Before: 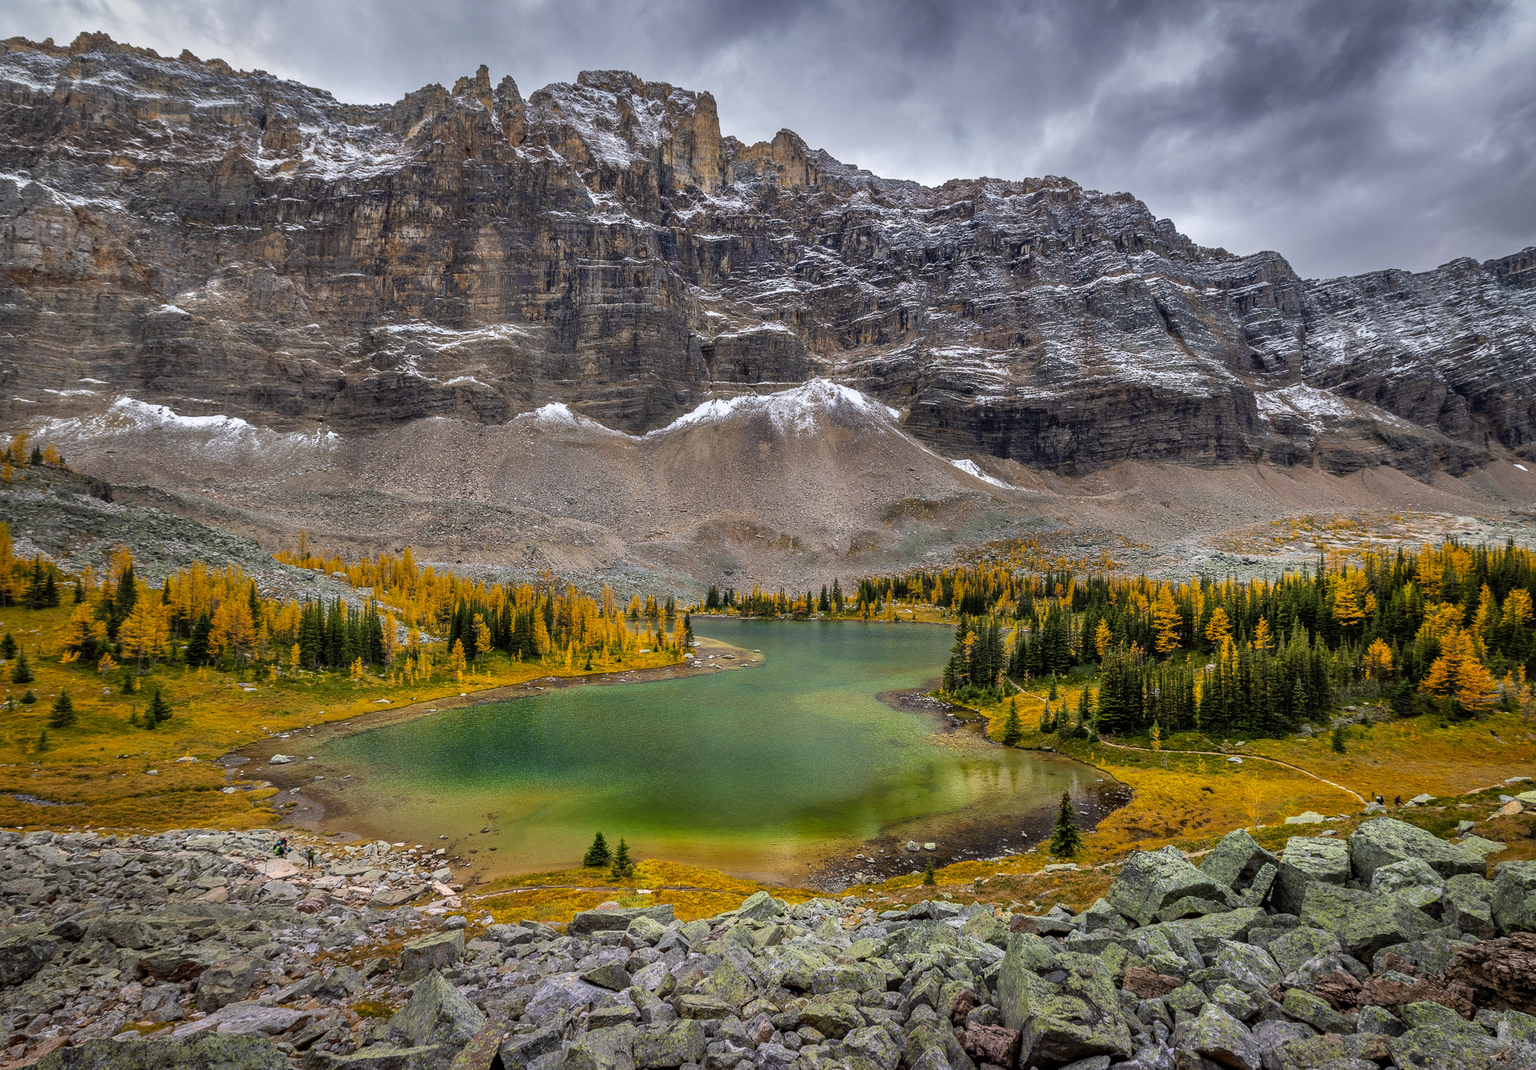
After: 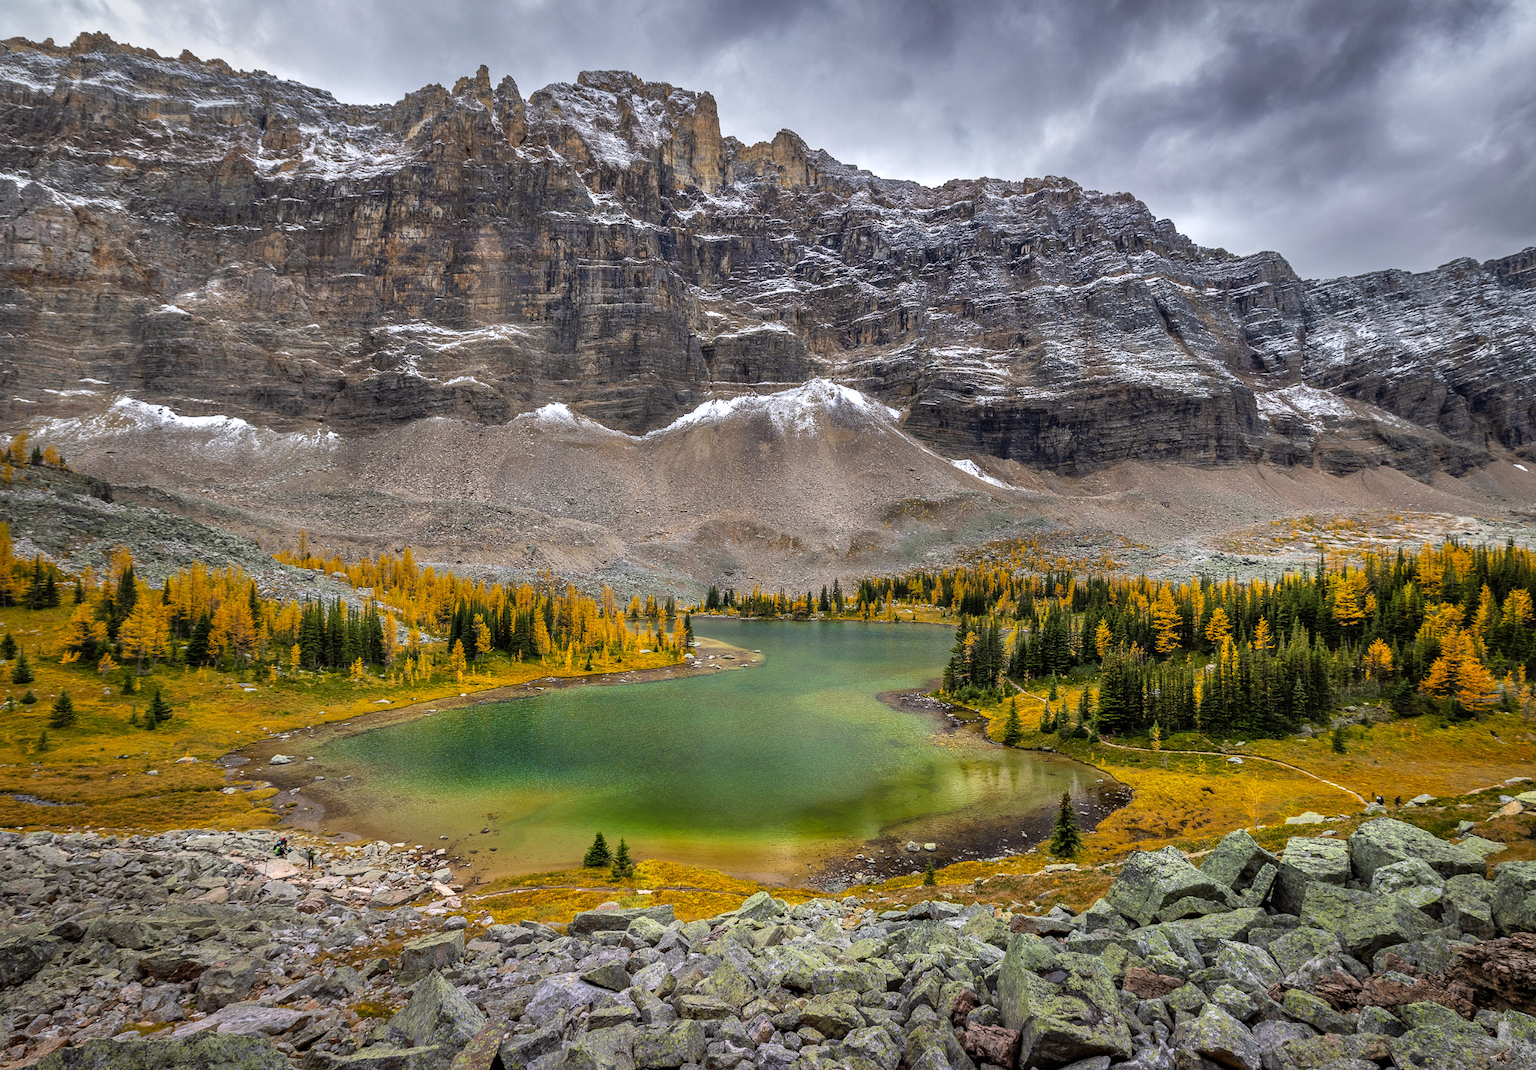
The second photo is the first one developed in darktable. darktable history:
exposure: exposure 0.205 EV, compensate highlight preservation false
